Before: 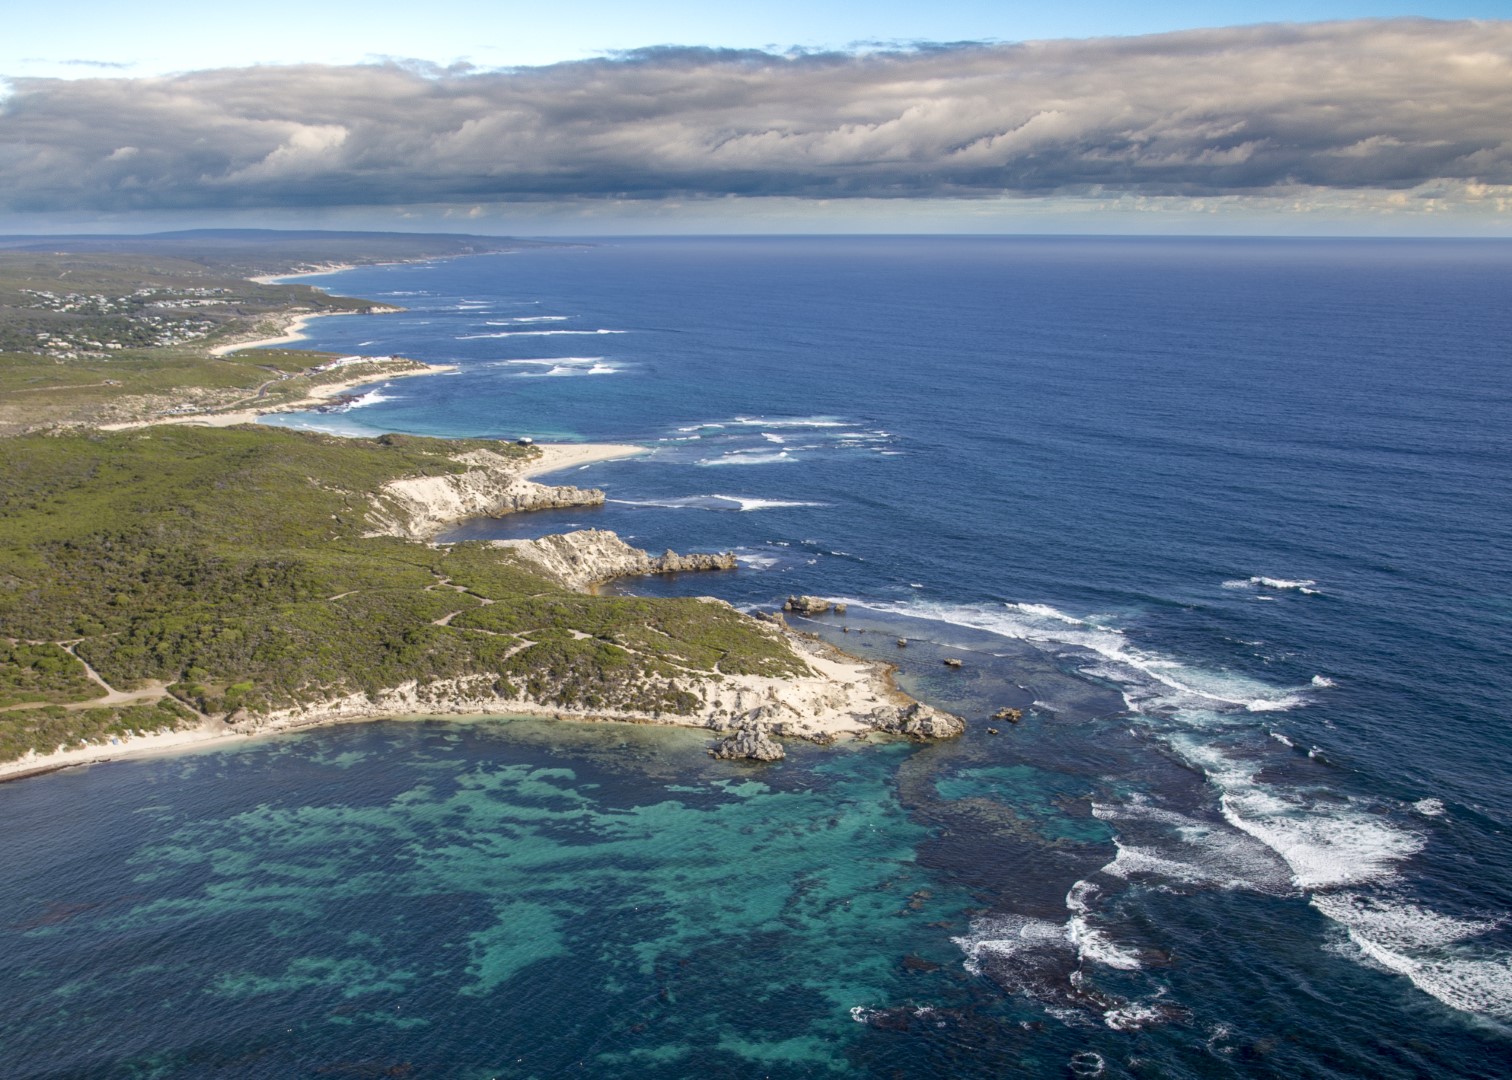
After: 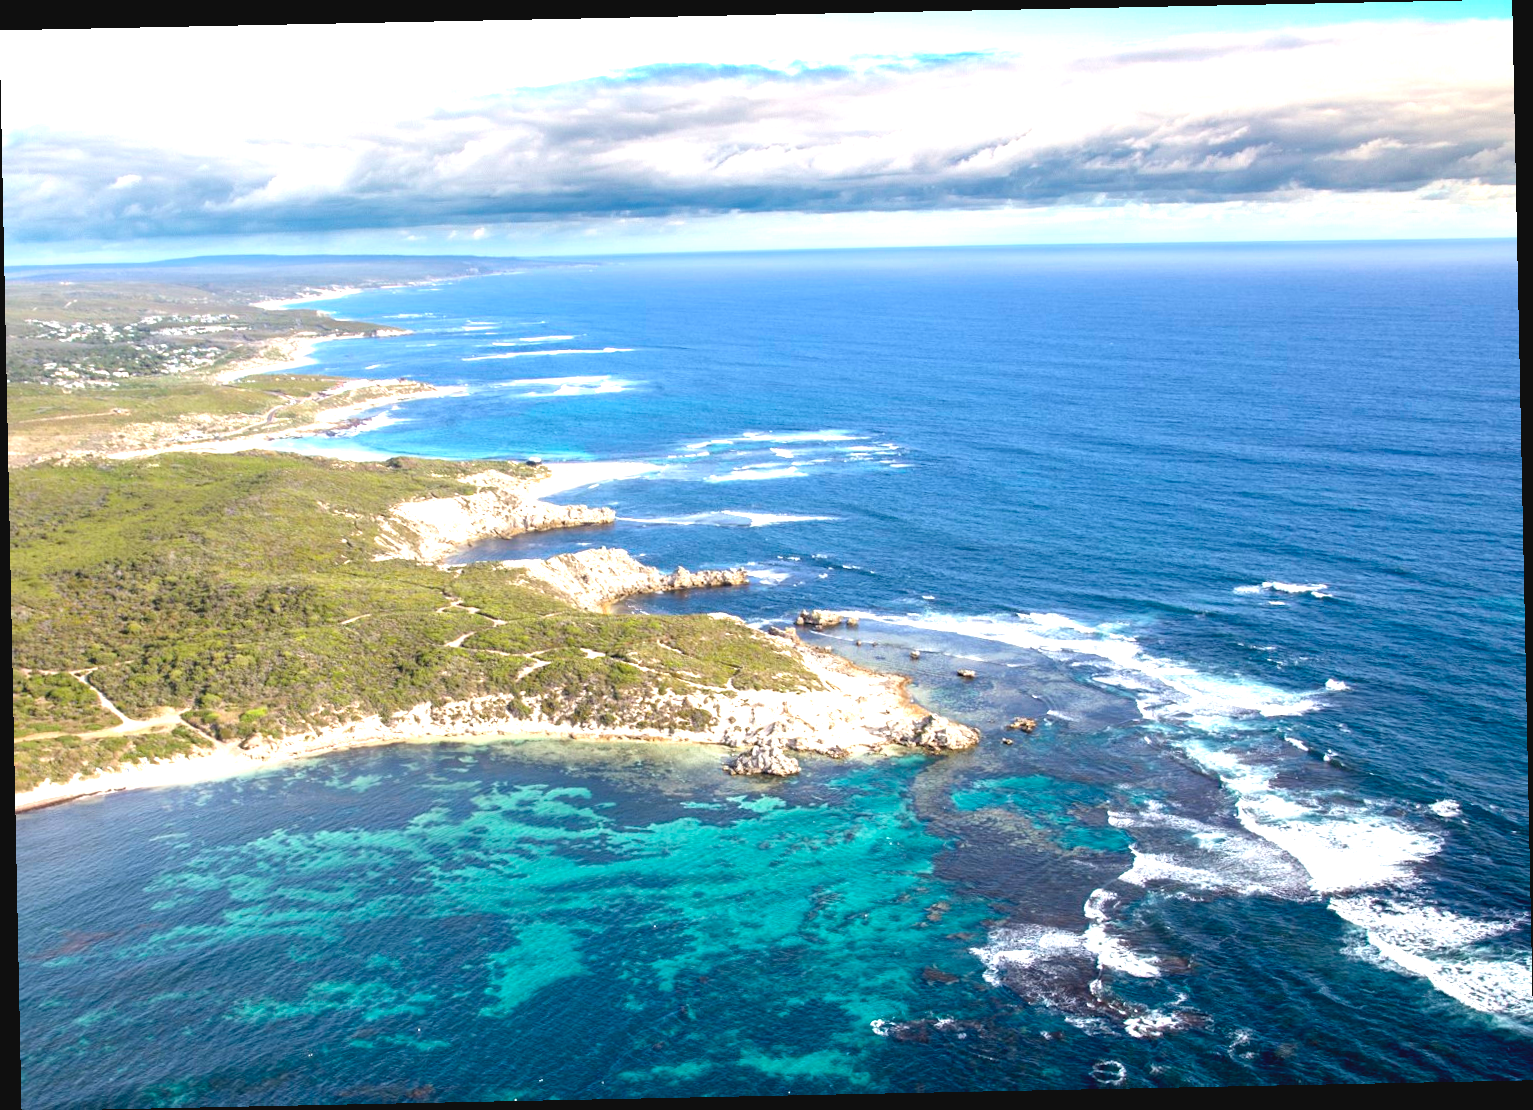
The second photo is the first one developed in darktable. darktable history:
rotate and perspective: rotation -1.17°, automatic cropping off
exposure: black level correction -0.002, exposure 1.35 EV, compensate highlight preservation false
